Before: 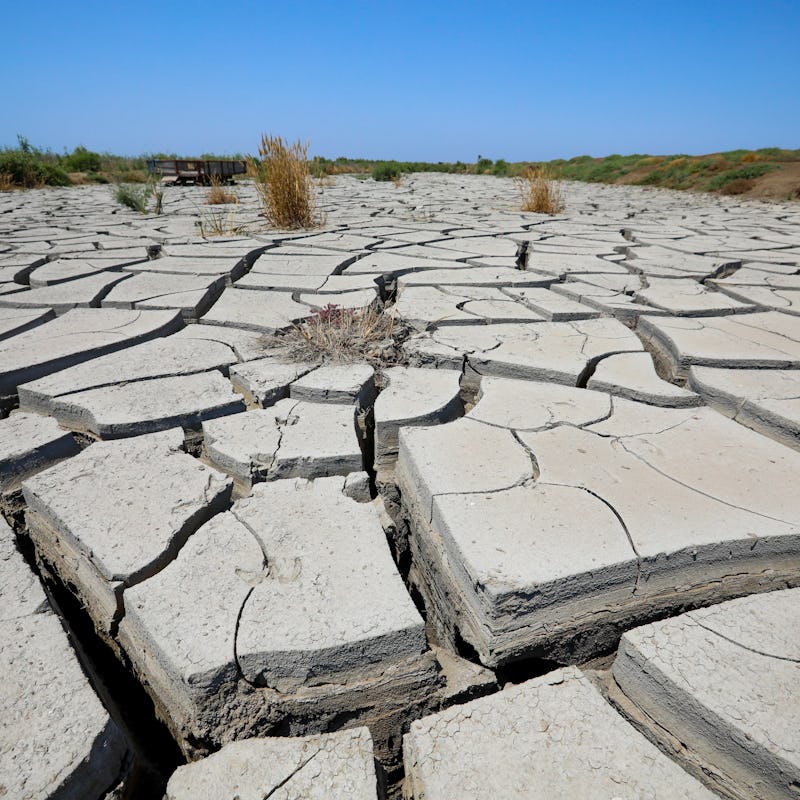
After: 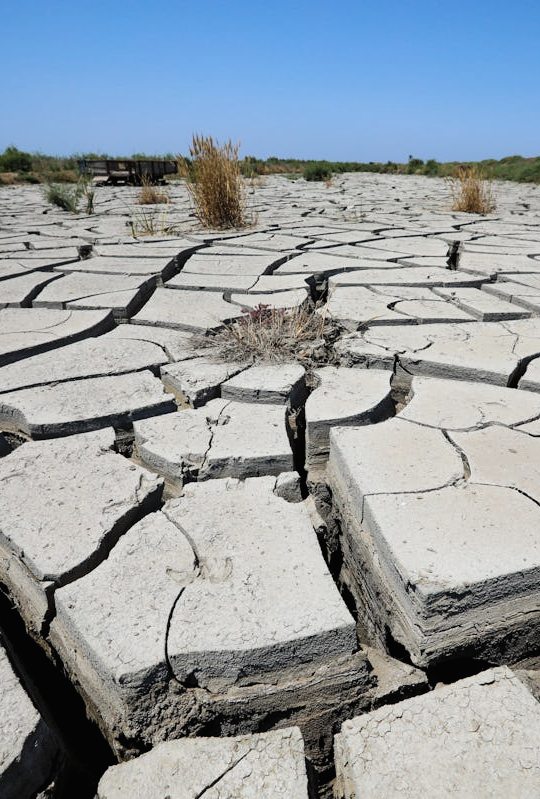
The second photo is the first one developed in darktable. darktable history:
filmic rgb: black relative exposure -8.71 EV, white relative exposure 2.71 EV, target black luminance 0%, hardness 6.27, latitude 77.43%, contrast 1.329, shadows ↔ highlights balance -0.327%
exposure: black level correction -0.014, exposure -0.194 EV, compensate highlight preservation false
crop and rotate: left 8.66%, right 23.78%
